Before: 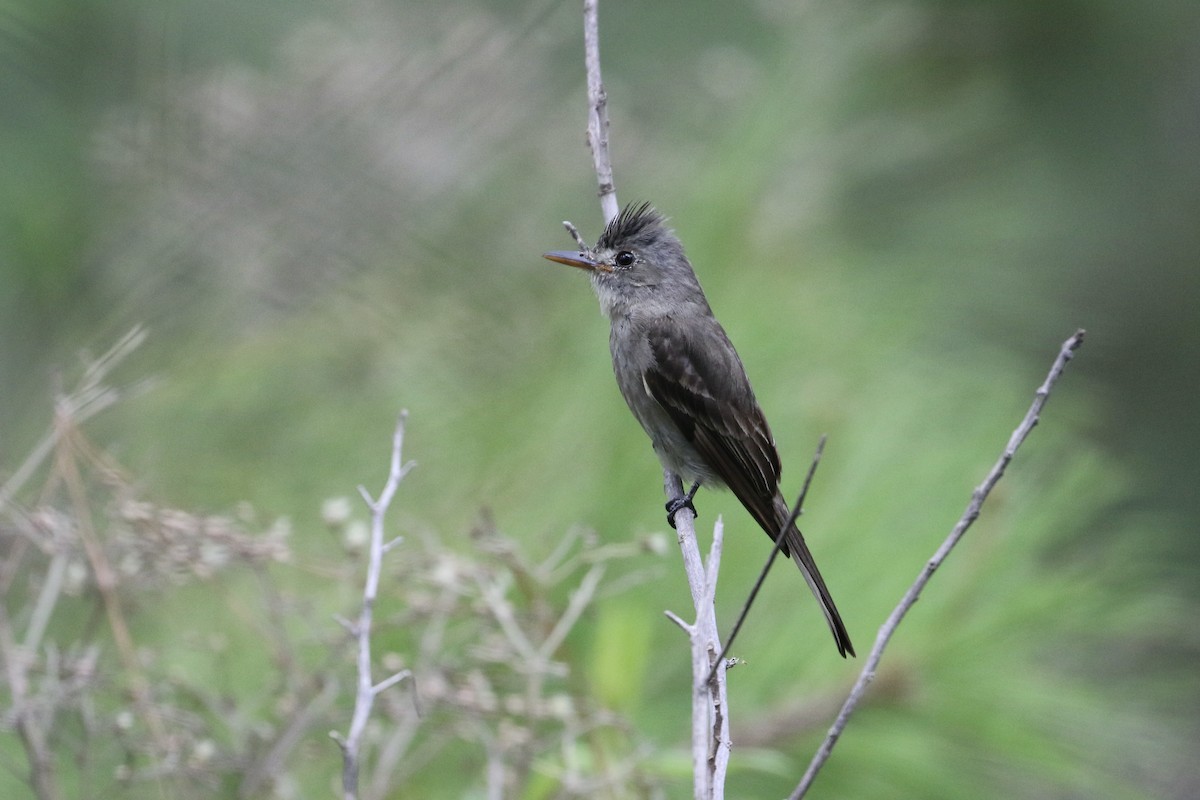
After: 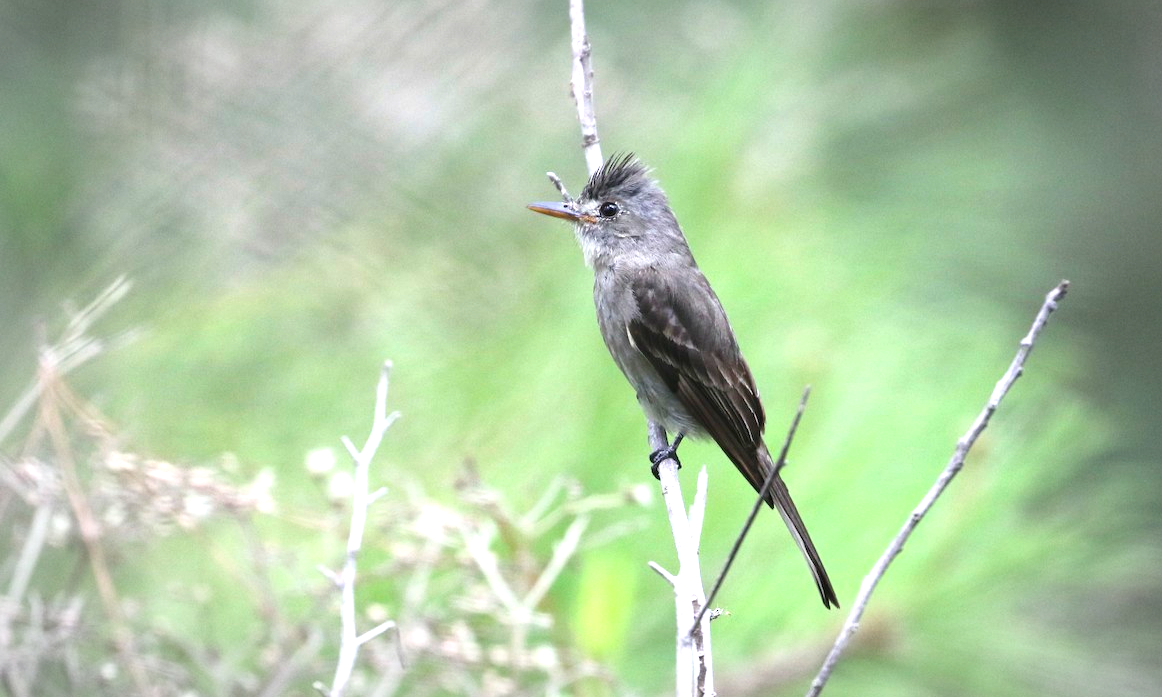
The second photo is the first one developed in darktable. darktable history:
crop: left 1.391%, top 6.198%, right 1.726%, bottom 6.643%
vignetting: brightness -0.29, automatic ratio true
shadows and highlights: radius 333.19, shadows 54.44, highlights -99.23, compress 94.25%, soften with gaussian
exposure: black level correction 0, exposure 1.199 EV, compensate highlight preservation false
